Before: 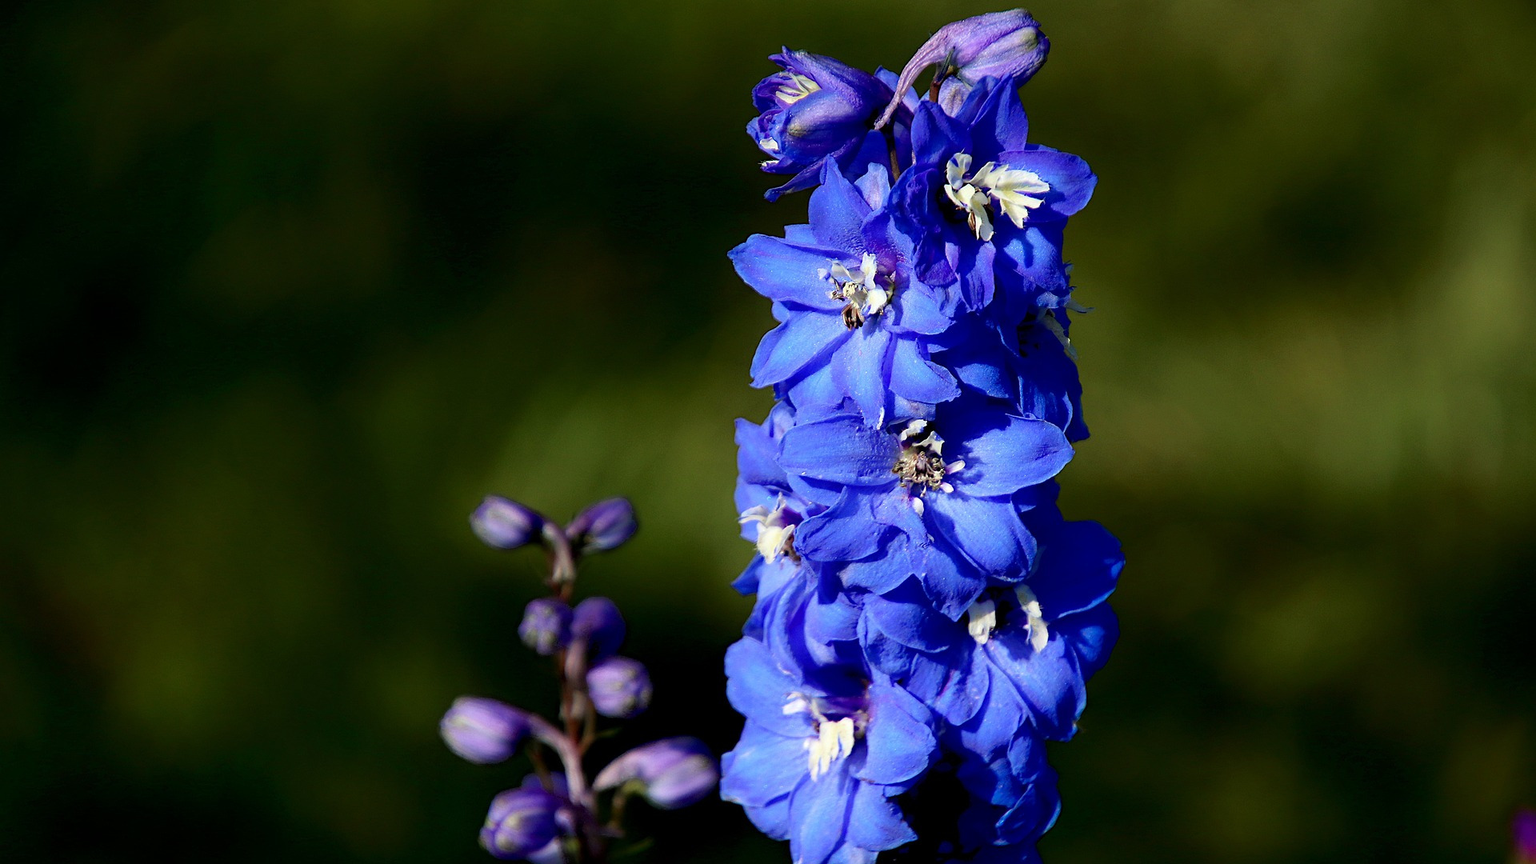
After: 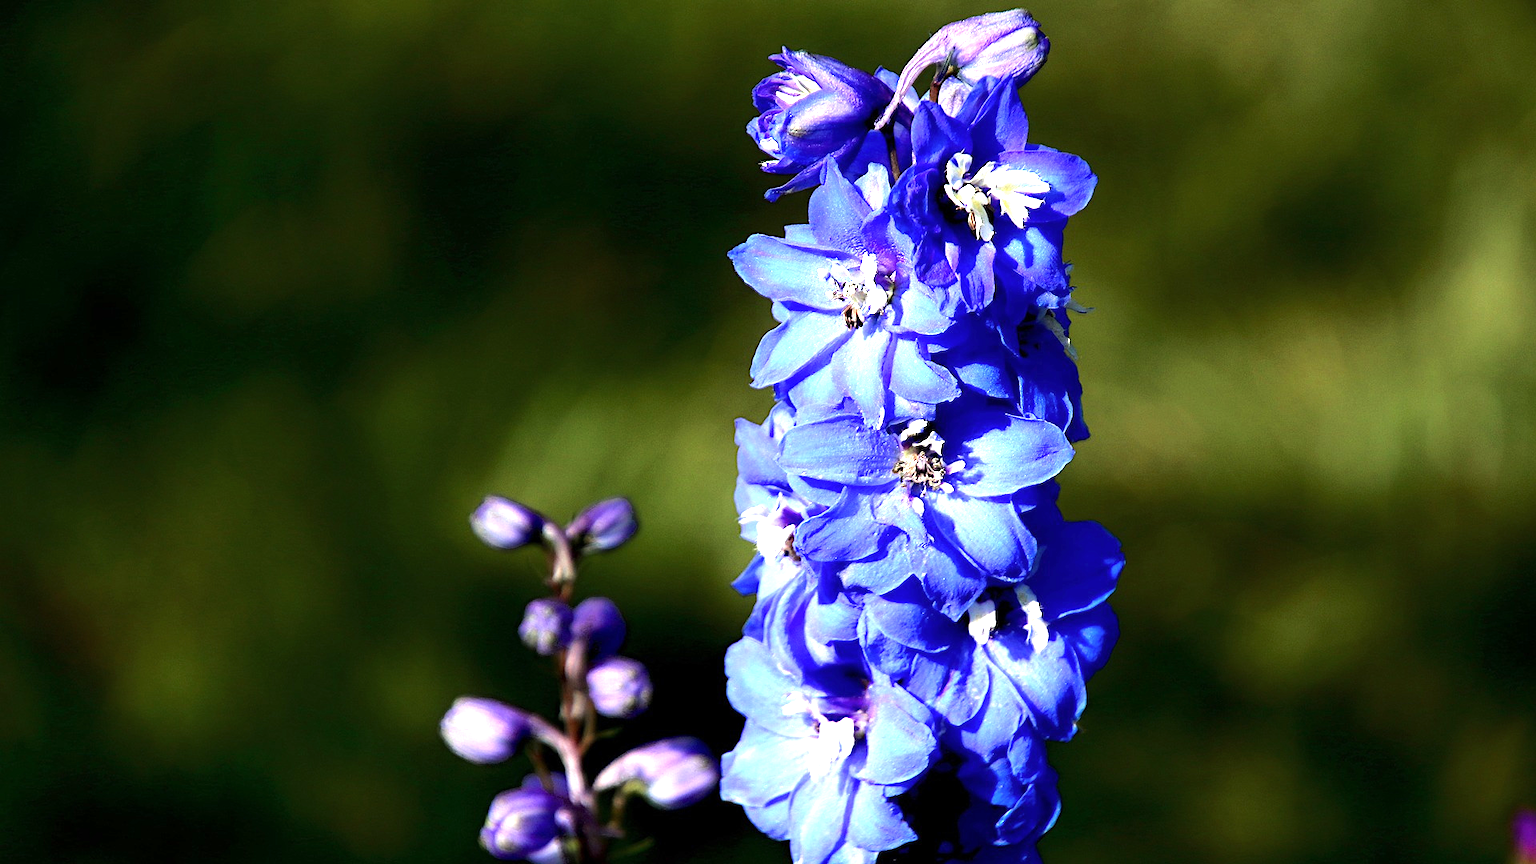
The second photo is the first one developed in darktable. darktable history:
exposure: exposure 1.15 EV, compensate highlight preservation false
tone equalizer: -8 EV -0.417 EV, -7 EV -0.389 EV, -6 EV -0.333 EV, -5 EV -0.222 EV, -3 EV 0.222 EV, -2 EV 0.333 EV, -1 EV 0.389 EV, +0 EV 0.417 EV, edges refinement/feathering 500, mask exposure compensation -1.57 EV, preserve details no
contrast brightness saturation: saturation -0.05
